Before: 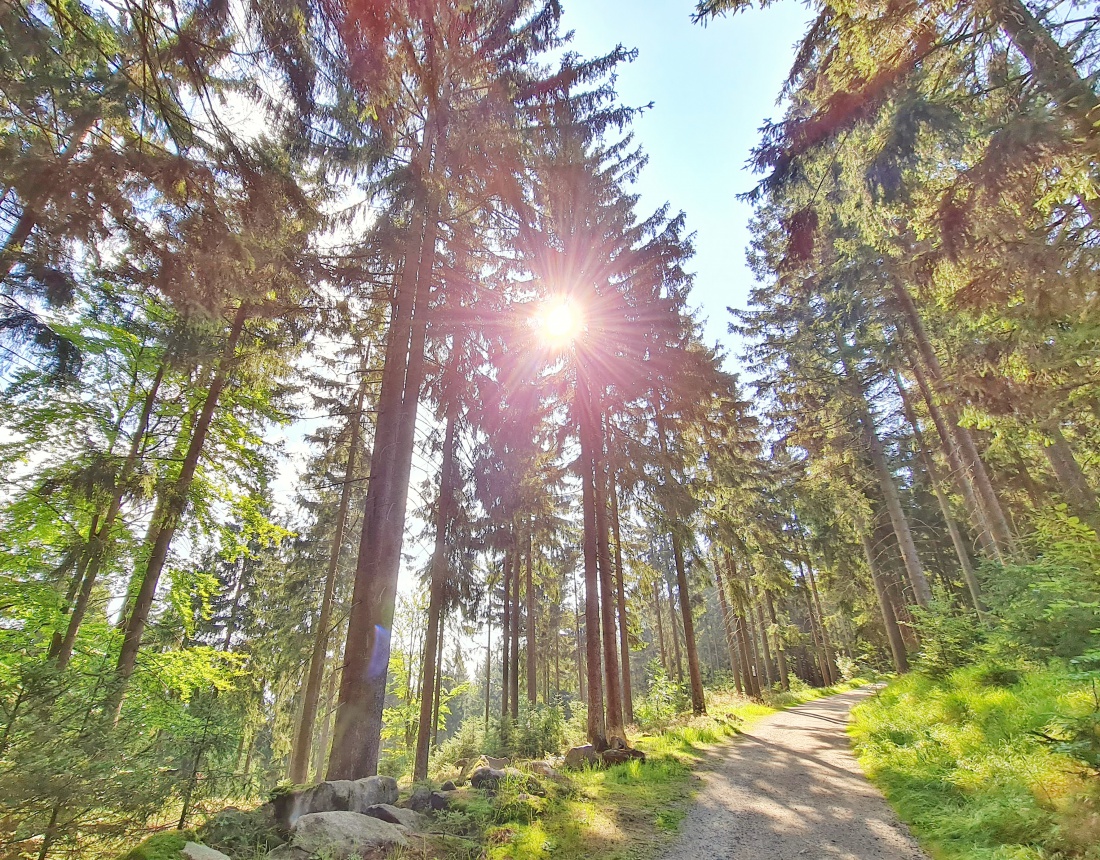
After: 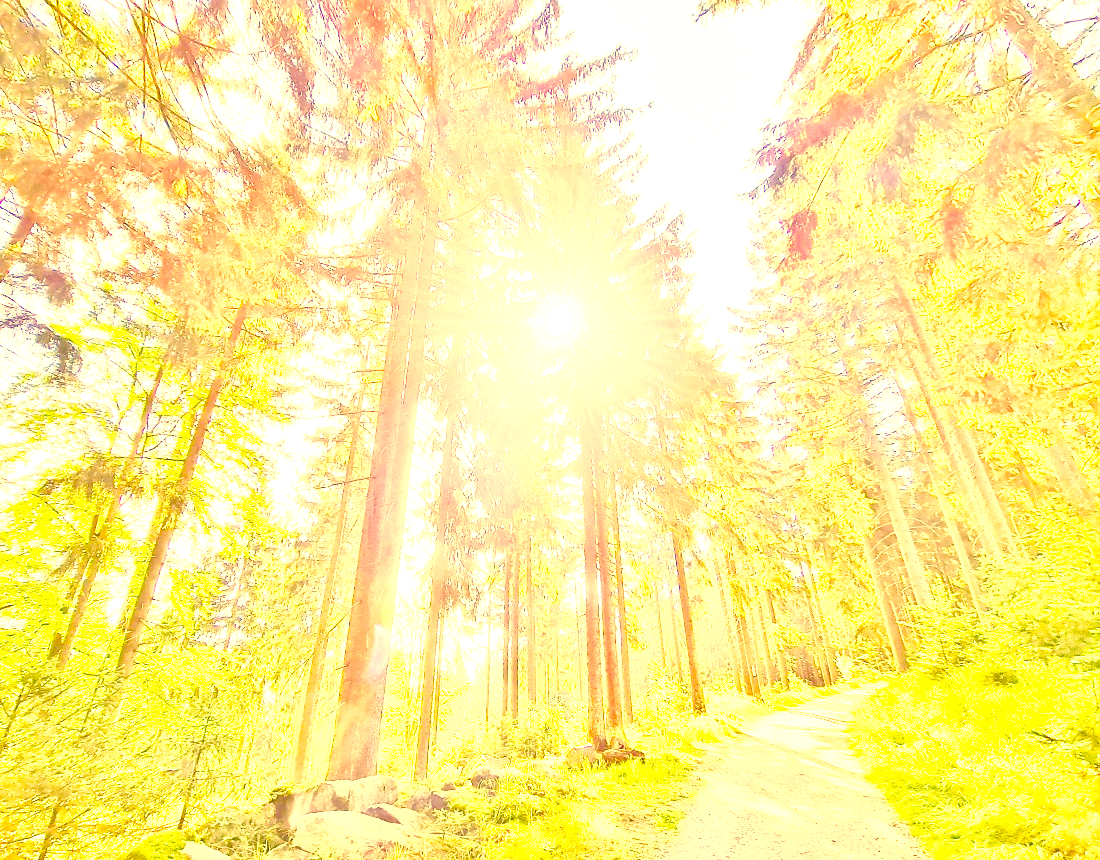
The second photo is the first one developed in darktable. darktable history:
base curve: curves: ch0 [(0, 0.007) (0.028, 0.063) (0.121, 0.311) (0.46, 0.743) (0.859, 0.957) (1, 1)], preserve colors none
color balance rgb: highlights gain › chroma 2.019%, highlights gain › hue 45.45°, global offset › luminance 0.518%, perceptual saturation grading › global saturation 20%, perceptual saturation grading › highlights -49.915%, perceptual saturation grading › shadows 26.01%, perceptual brilliance grading › global brilliance 34.32%, perceptual brilliance grading › highlights 49.378%, perceptual brilliance grading › mid-tones 59.928%, perceptual brilliance grading › shadows 34.517%, global vibrance 20%
color correction: highlights a* 10.05, highlights b* 39.19, shadows a* 14.98, shadows b* 3.53
